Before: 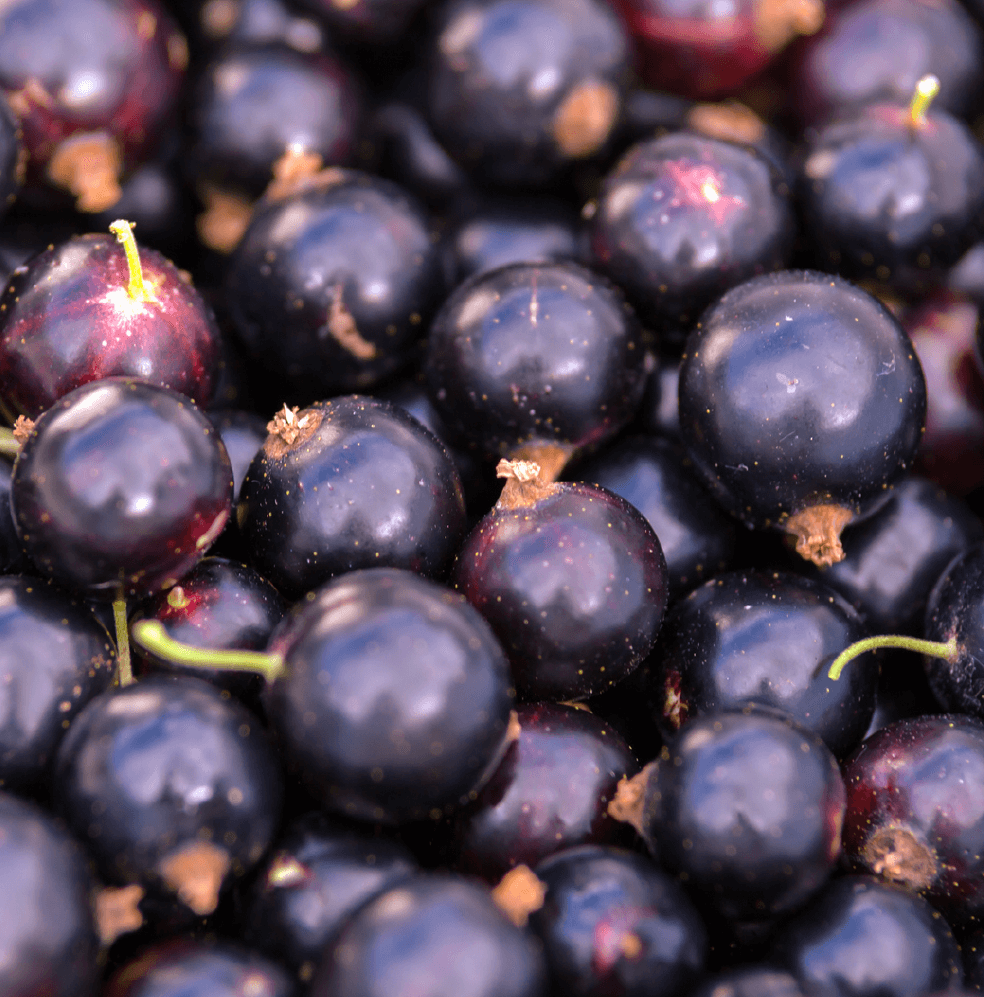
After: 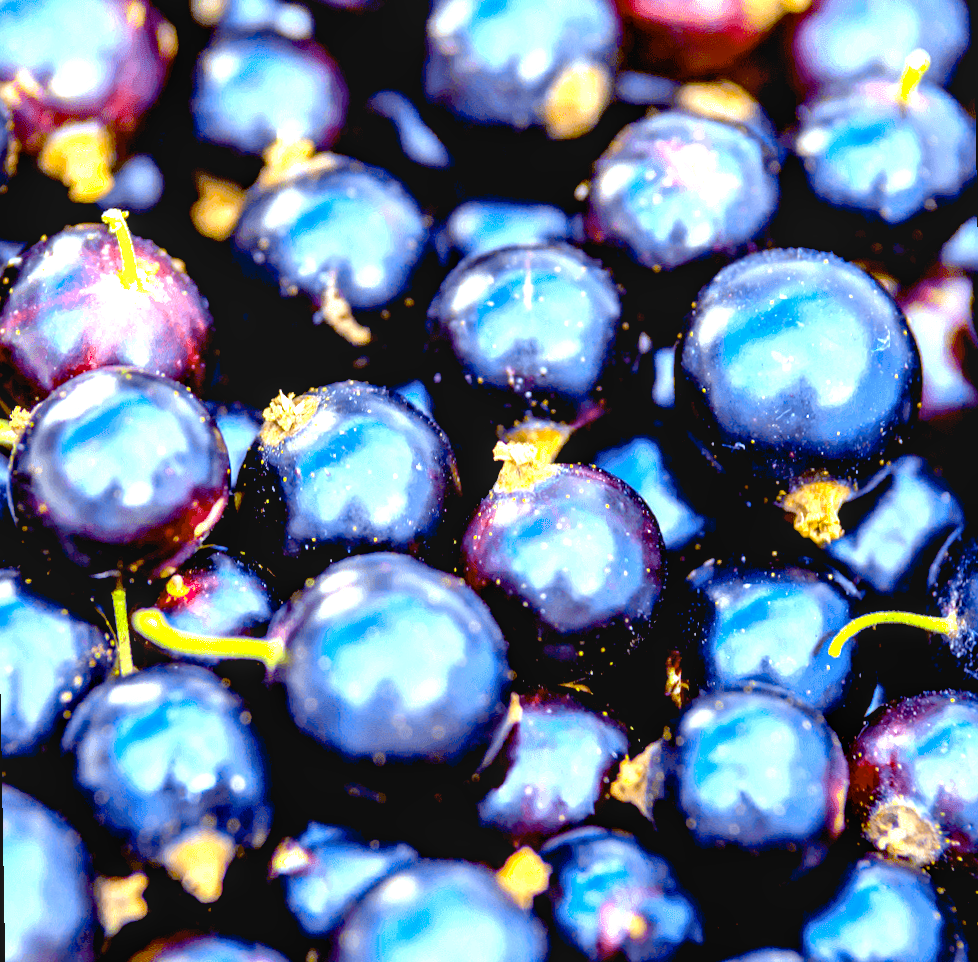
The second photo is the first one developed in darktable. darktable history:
exposure: black level correction 0.016, exposure 1.774 EV, compensate highlight preservation false
color contrast: green-magenta contrast 0.85, blue-yellow contrast 1.25, unbound 0
color balance: mode lift, gamma, gain (sRGB), lift [0.997, 0.979, 1.021, 1.011], gamma [1, 1.084, 0.916, 0.998], gain [1, 0.87, 1.13, 1.101], contrast 4.55%, contrast fulcrum 38.24%, output saturation 104.09%
rotate and perspective: rotation -1°, crop left 0.011, crop right 0.989, crop top 0.025, crop bottom 0.975
local contrast: on, module defaults
contrast equalizer: octaves 7, y [[0.6 ×6], [0.55 ×6], [0 ×6], [0 ×6], [0 ×6]], mix -0.2
color balance rgb: linear chroma grading › global chroma 33.4%
